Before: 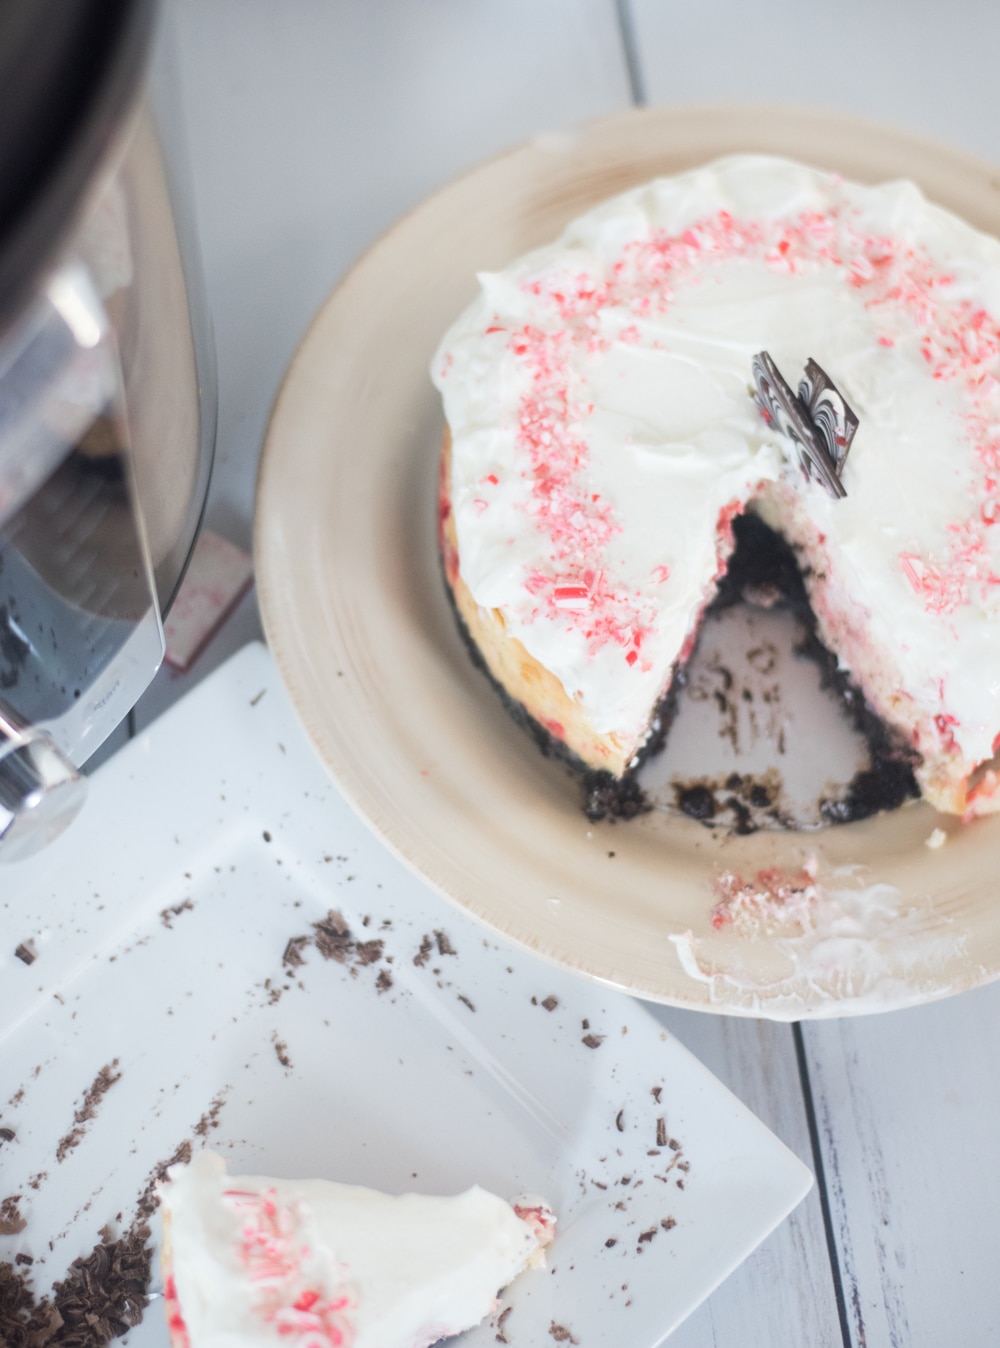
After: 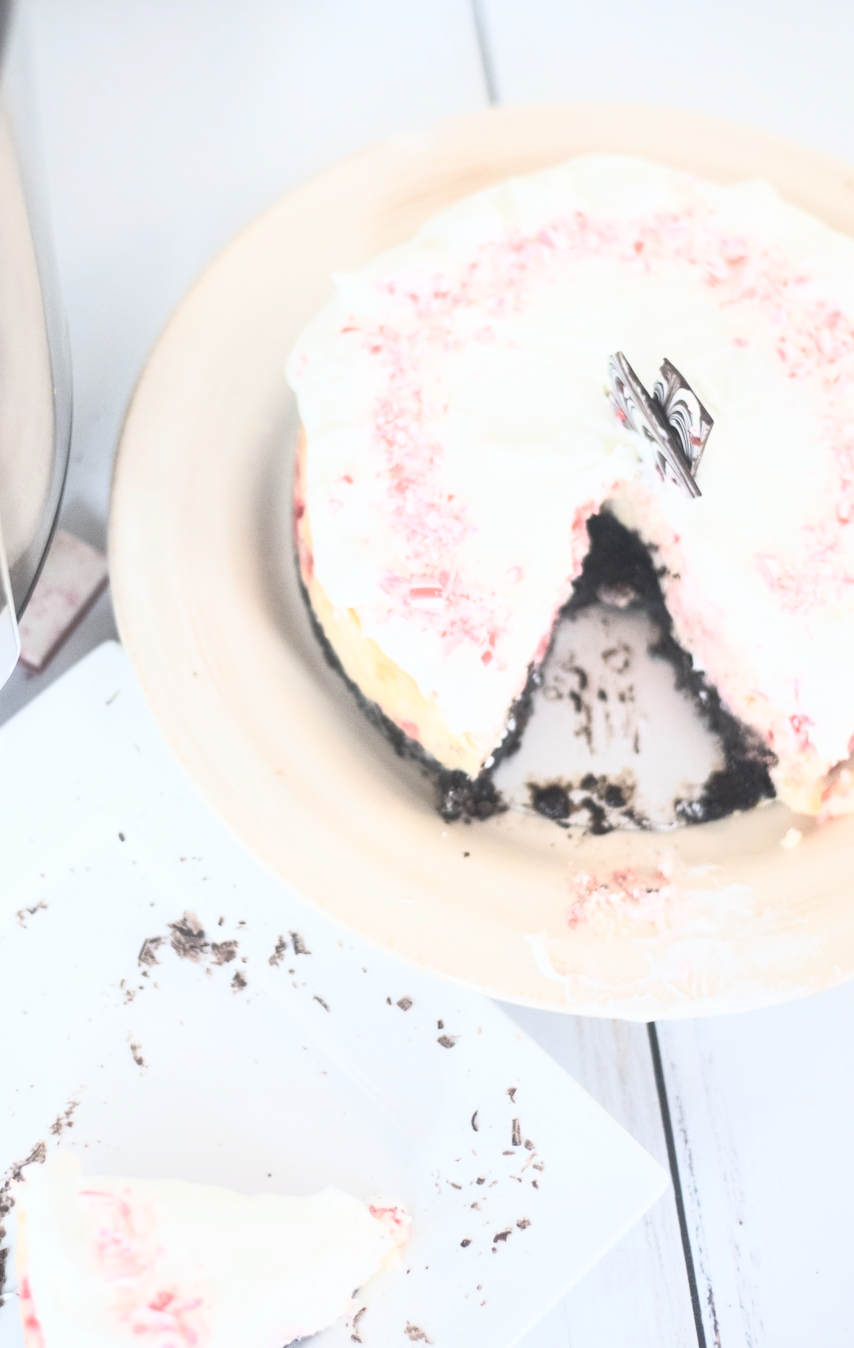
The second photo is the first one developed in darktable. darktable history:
contrast brightness saturation: contrast 0.43, brightness 0.56, saturation -0.19
crop and rotate: left 14.584%
